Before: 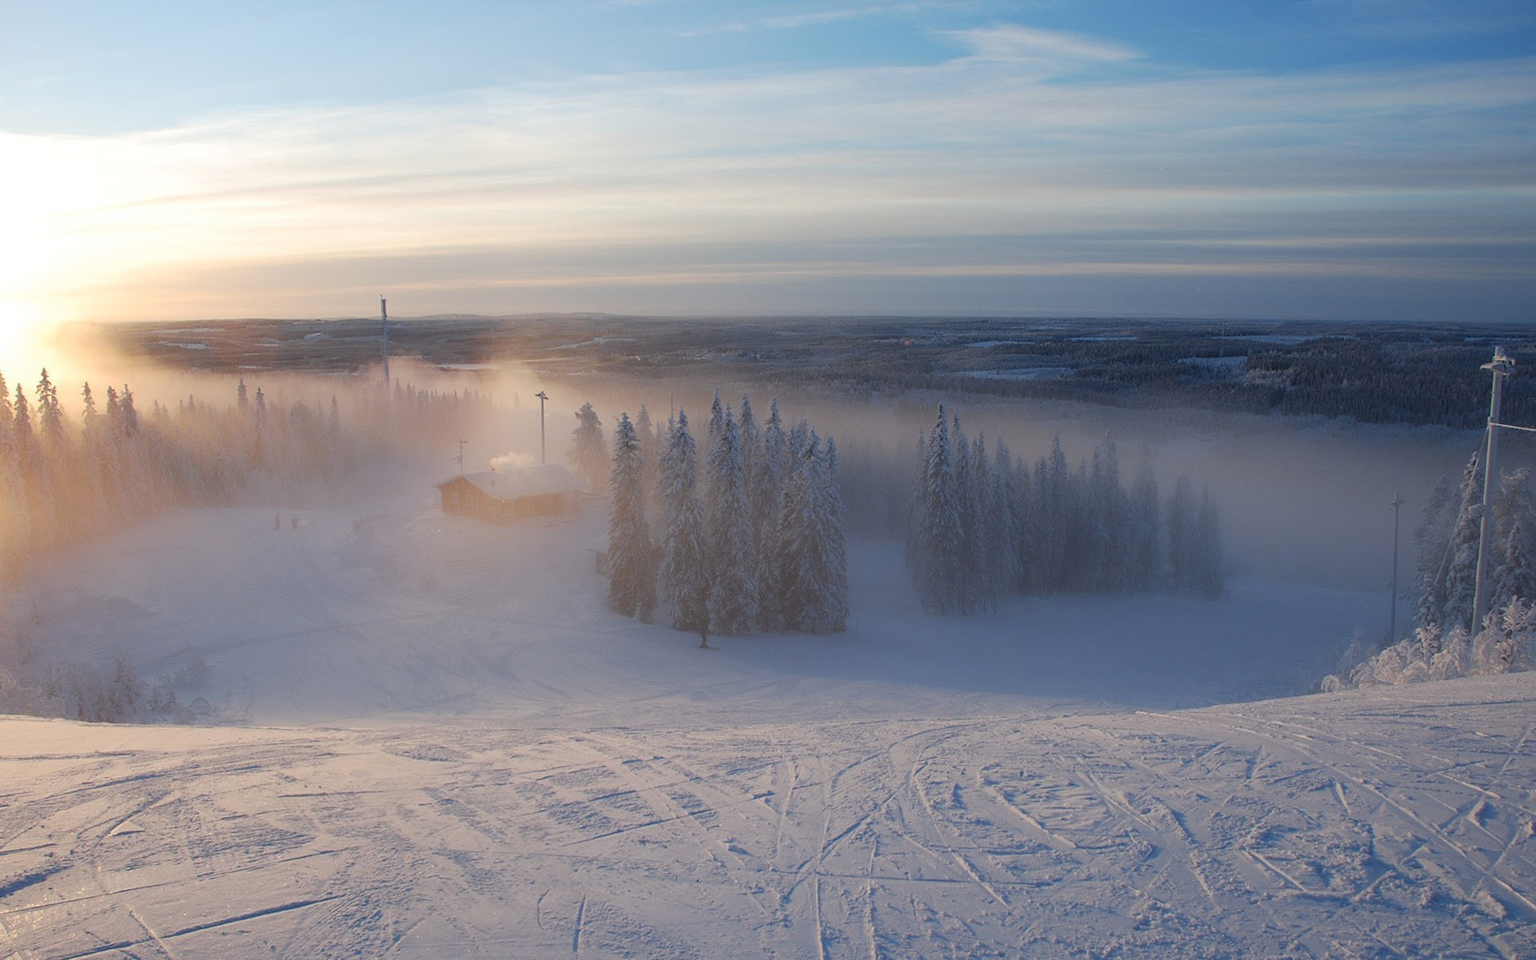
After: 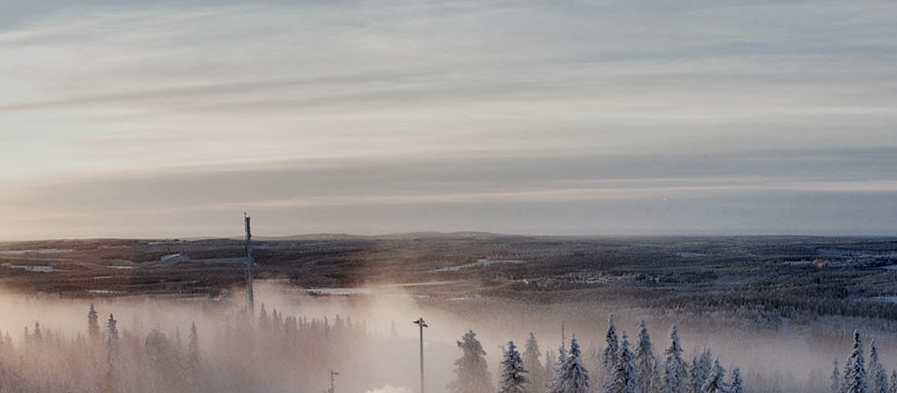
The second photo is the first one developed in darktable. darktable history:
filmic rgb: black relative exposure -7.14 EV, white relative exposure 5.39 EV, threshold 3 EV, hardness 3.02, enable highlight reconstruction true
color balance rgb: white fulcrum 0.097 EV, perceptual saturation grading › global saturation -9.713%, perceptual saturation grading › highlights -26.722%, perceptual saturation grading › shadows 21.838%
local contrast: highlights 21%, detail 196%
crop: left 10.28%, top 10.506%, right 36.316%, bottom 52.01%
shadows and highlights: low approximation 0.01, soften with gaussian
